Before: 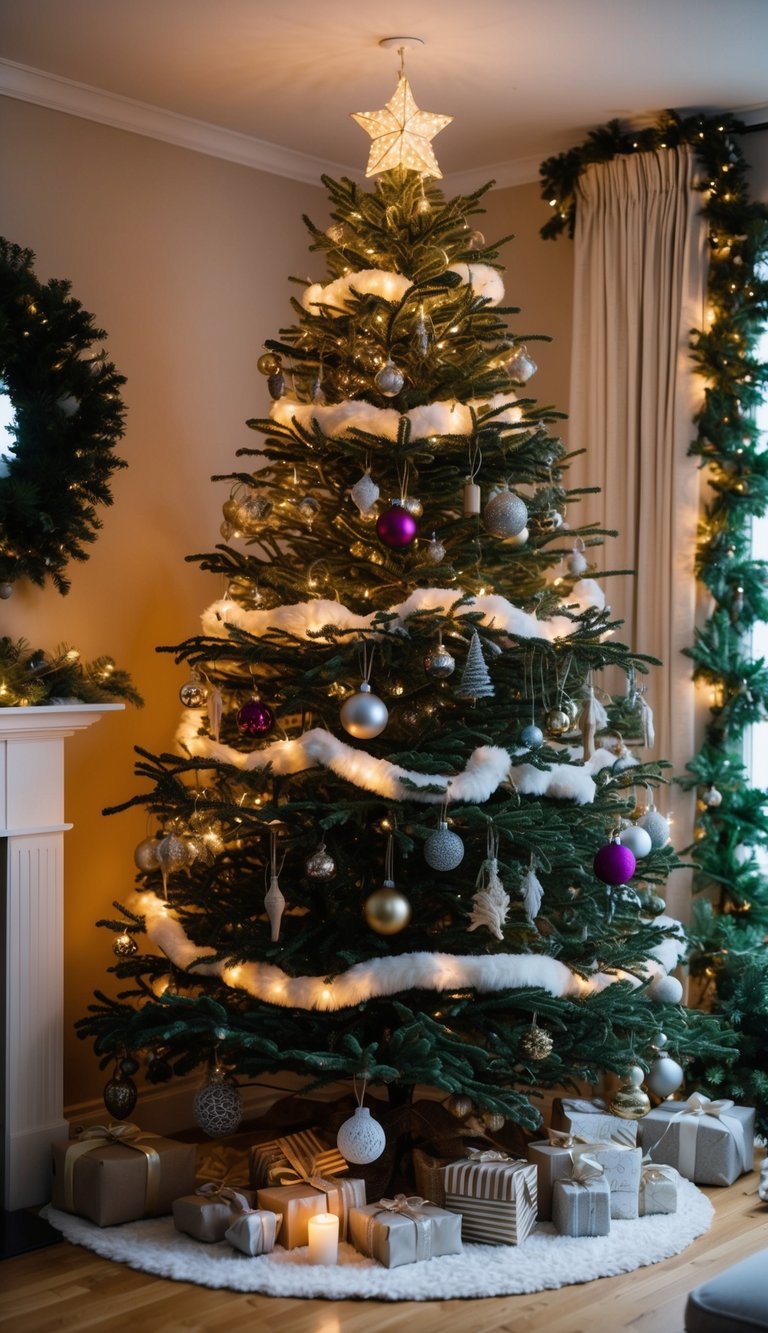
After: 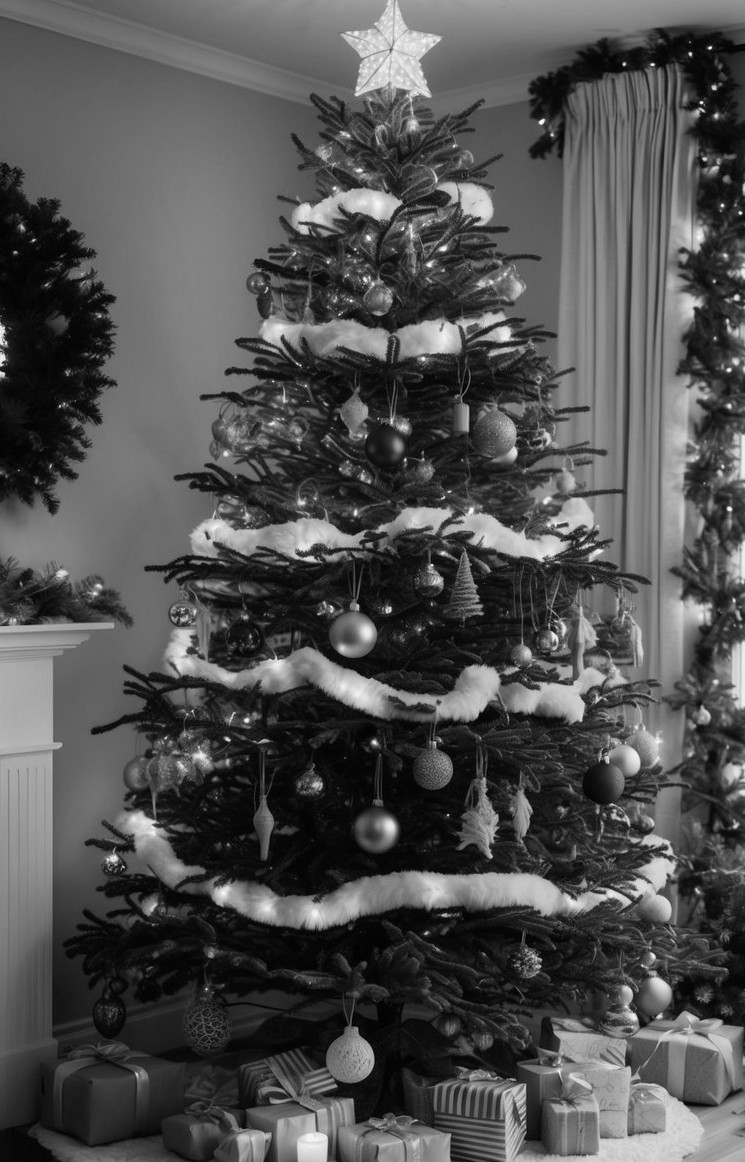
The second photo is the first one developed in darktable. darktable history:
monochrome: a 32, b 64, size 2.3
crop: left 1.507%, top 6.147%, right 1.379%, bottom 6.637%
